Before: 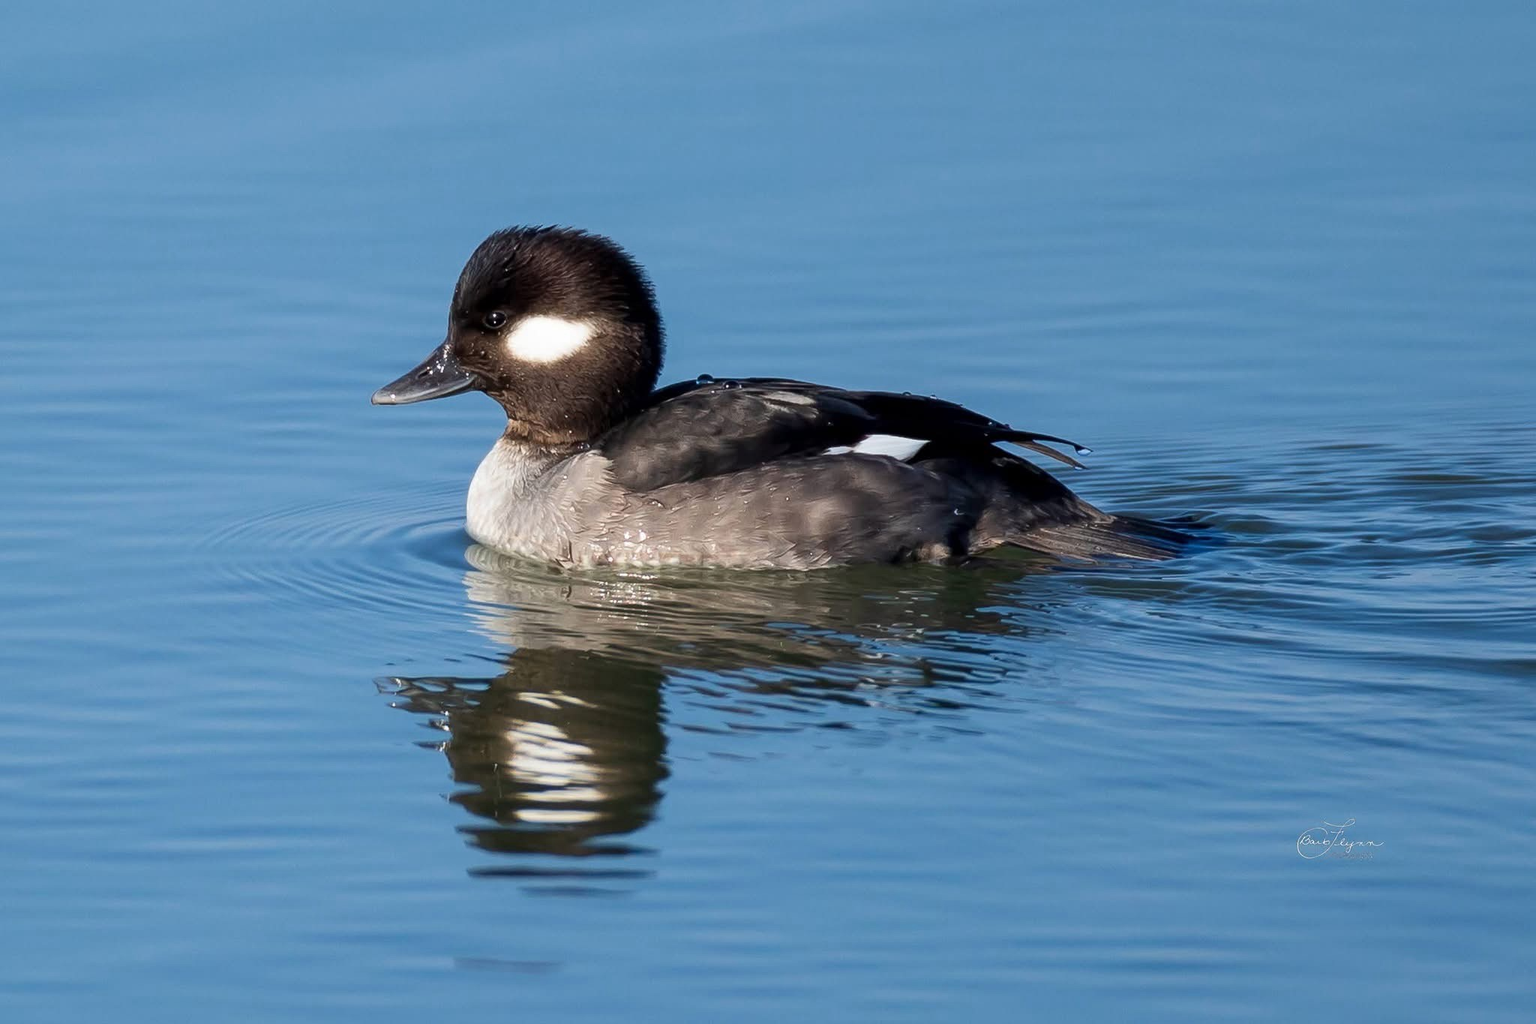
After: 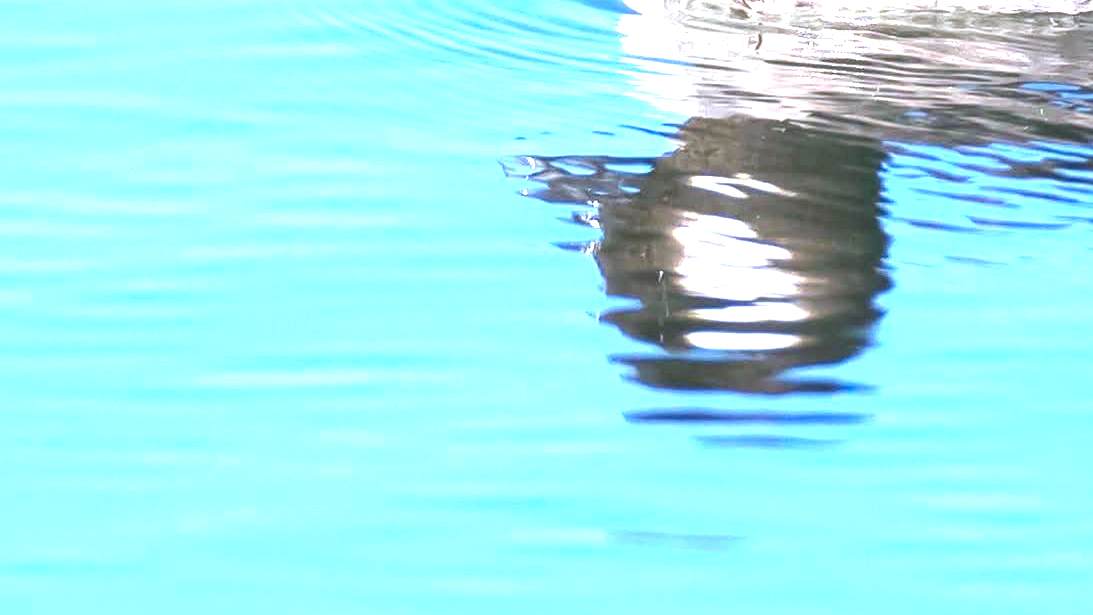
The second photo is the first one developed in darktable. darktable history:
exposure: black level correction 0, exposure 2.138 EV, compensate exposure bias true, compensate highlight preservation false
color calibration: illuminant as shot in camera, x 0.377, y 0.392, temperature 4169.3 K, saturation algorithm version 1 (2020)
crop and rotate: top 54.778%, right 46.61%, bottom 0.159%
